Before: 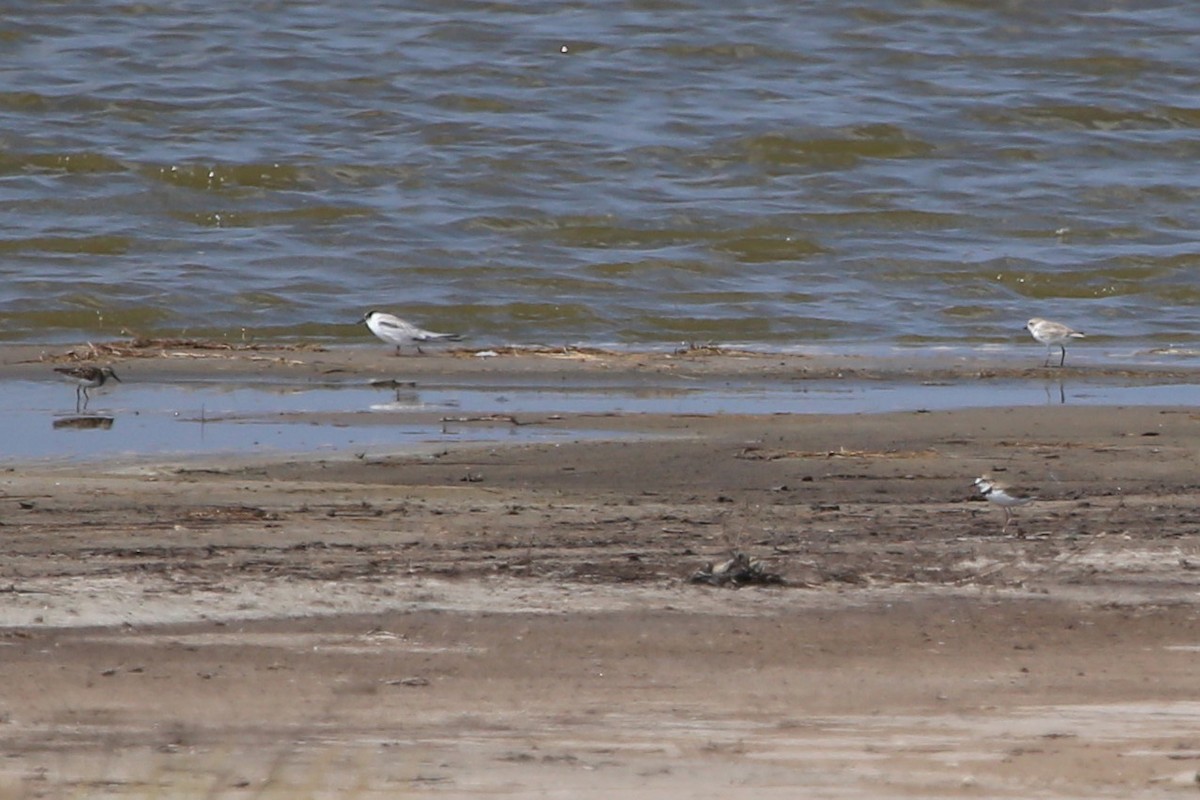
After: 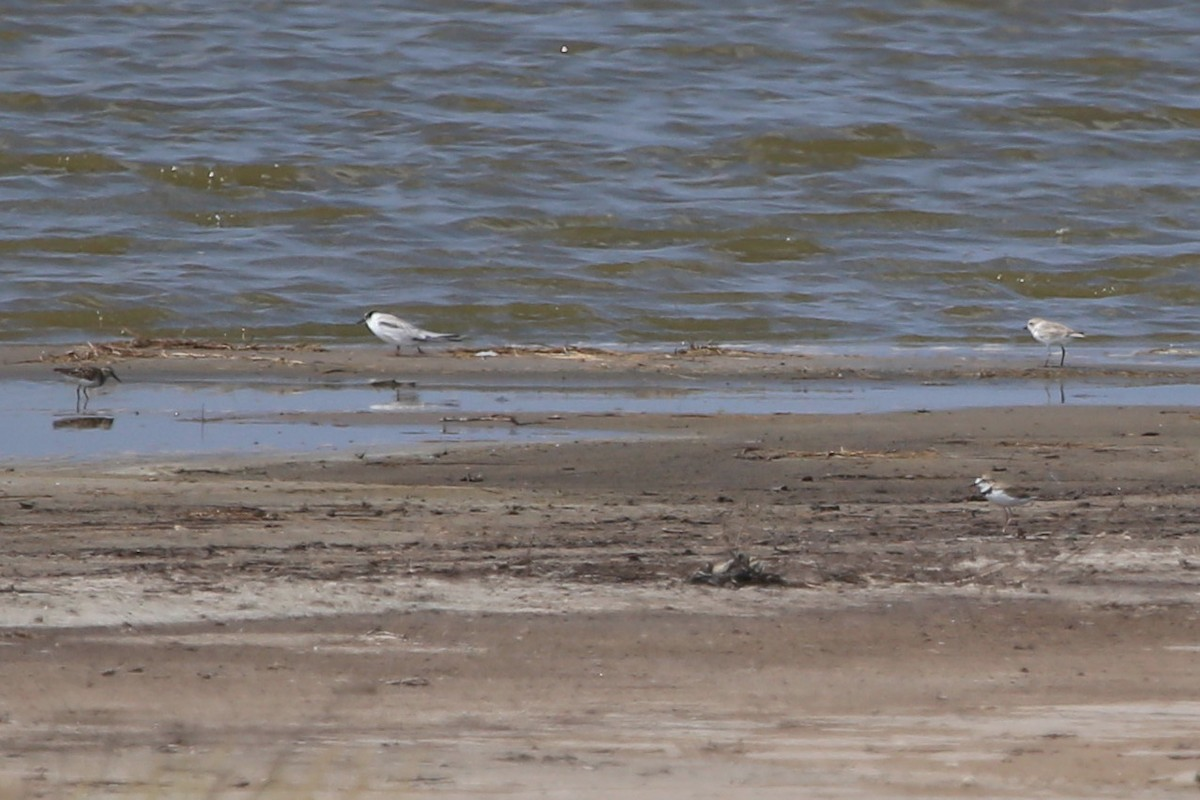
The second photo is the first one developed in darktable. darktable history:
color zones: curves: ch0 [(0, 0.613) (0.01, 0.613) (0.245, 0.448) (0.498, 0.529) (0.642, 0.665) (0.879, 0.777) (0.99, 0.613)]; ch1 [(0, 0) (0.143, 0) (0.286, 0) (0.429, 0) (0.571, 0) (0.714, 0) (0.857, 0)], mix -93.41%
shadows and highlights: on, module defaults
